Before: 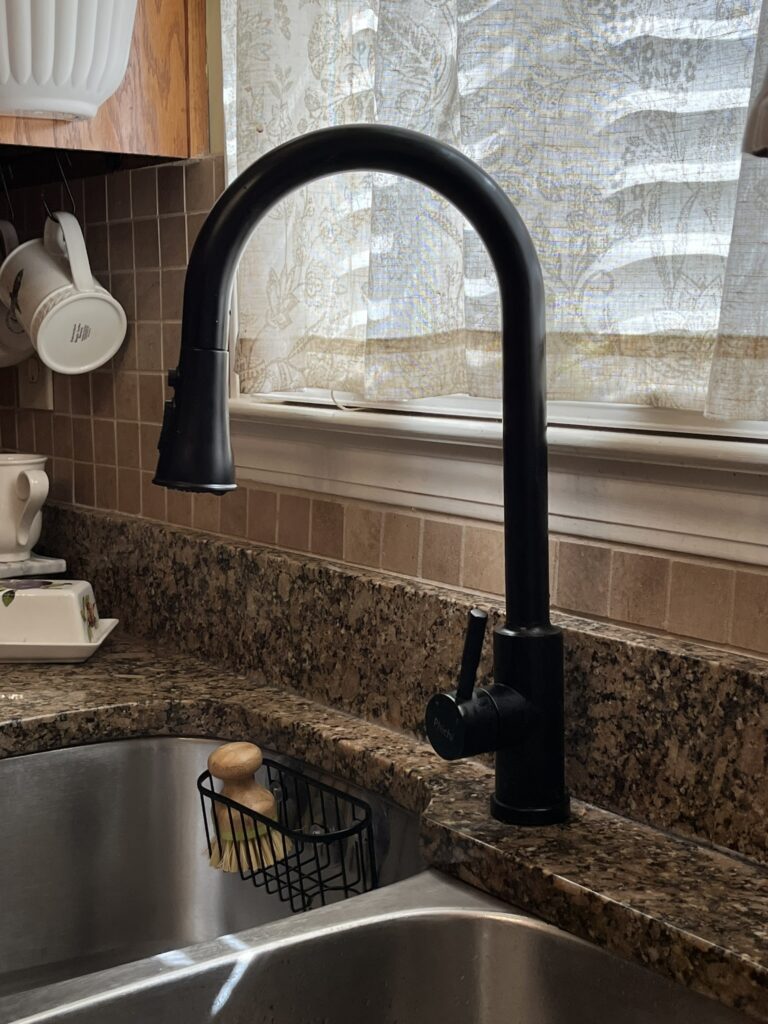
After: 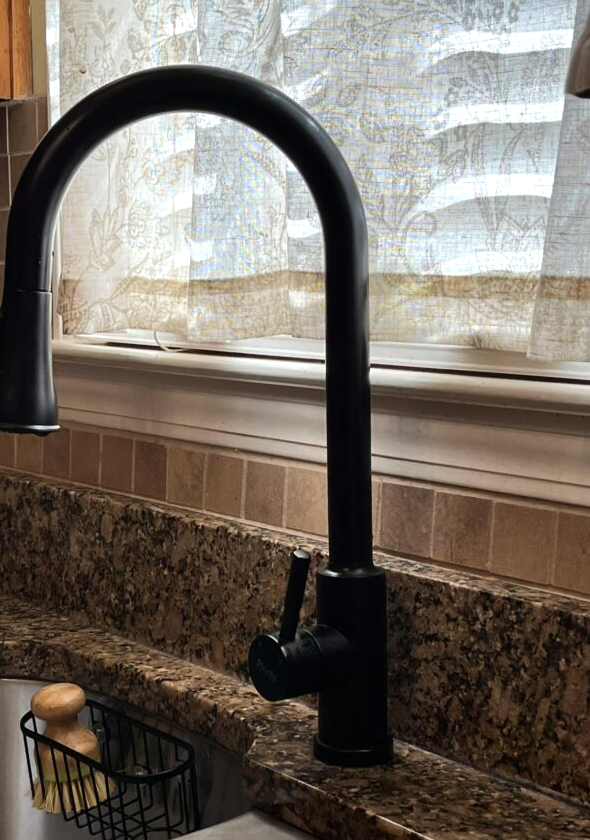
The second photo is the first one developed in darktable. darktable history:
exposure: exposure -0.072 EV, compensate highlight preservation false
tone equalizer: -8 EV -0.417 EV, -7 EV -0.389 EV, -6 EV -0.333 EV, -5 EV -0.222 EV, -3 EV 0.222 EV, -2 EV 0.333 EV, -1 EV 0.389 EV, +0 EV 0.417 EV, edges refinement/feathering 500, mask exposure compensation -1.57 EV, preserve details no
crop: left 23.095%, top 5.827%, bottom 11.854%
